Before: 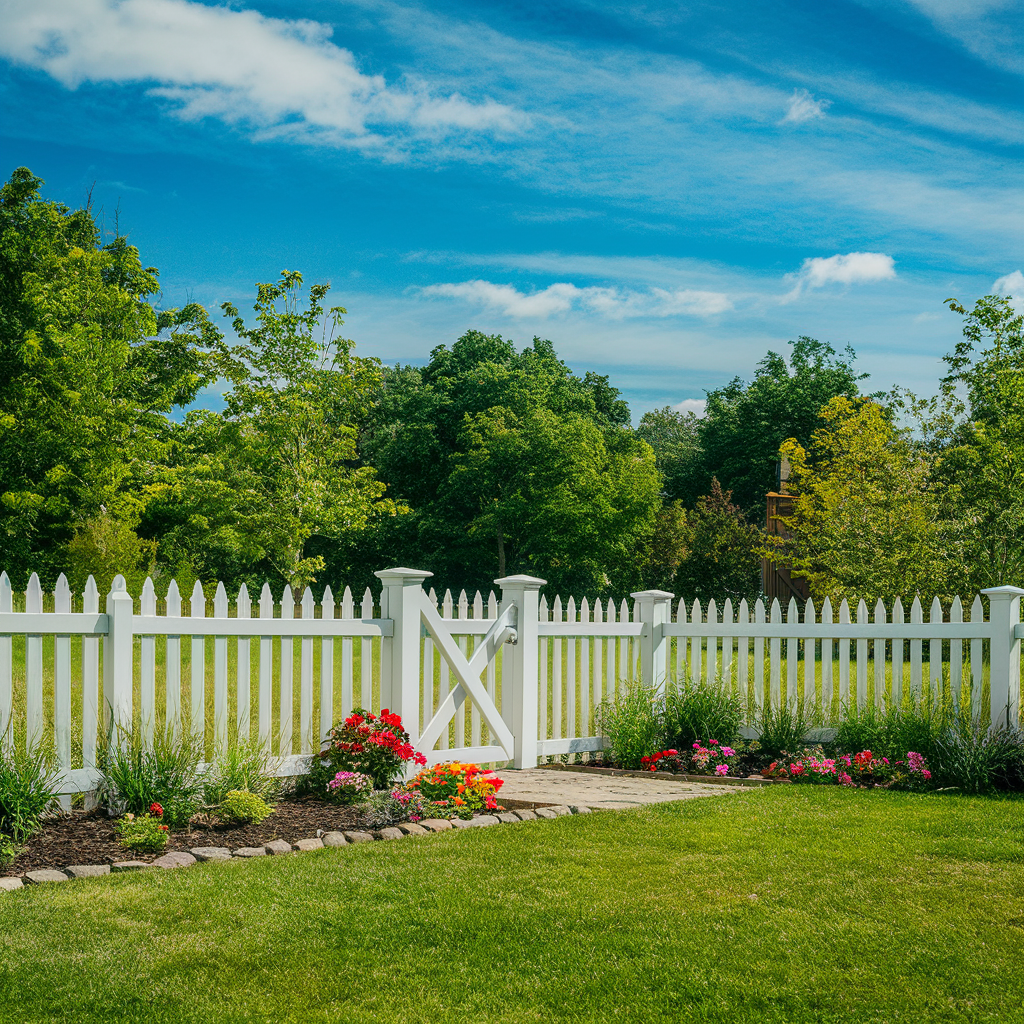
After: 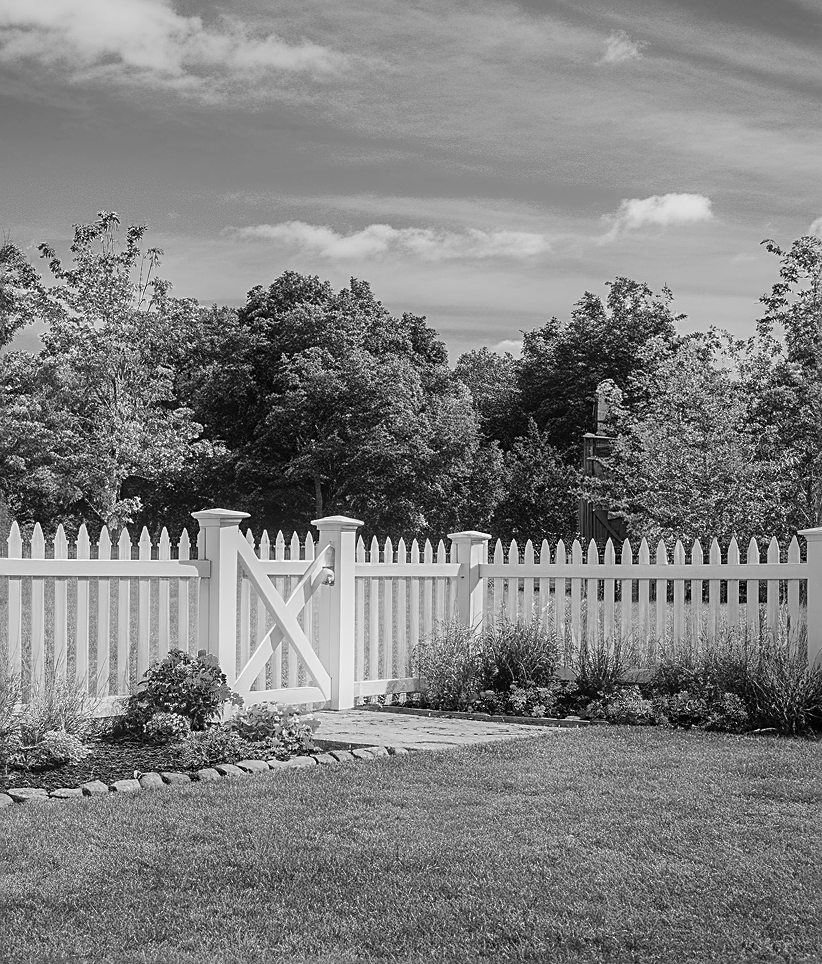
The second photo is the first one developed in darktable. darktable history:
crop and rotate: left 17.959%, top 5.771%, right 1.742%
sharpen: on, module defaults
monochrome: size 3.1
bloom: size 5%, threshold 95%, strength 15%
